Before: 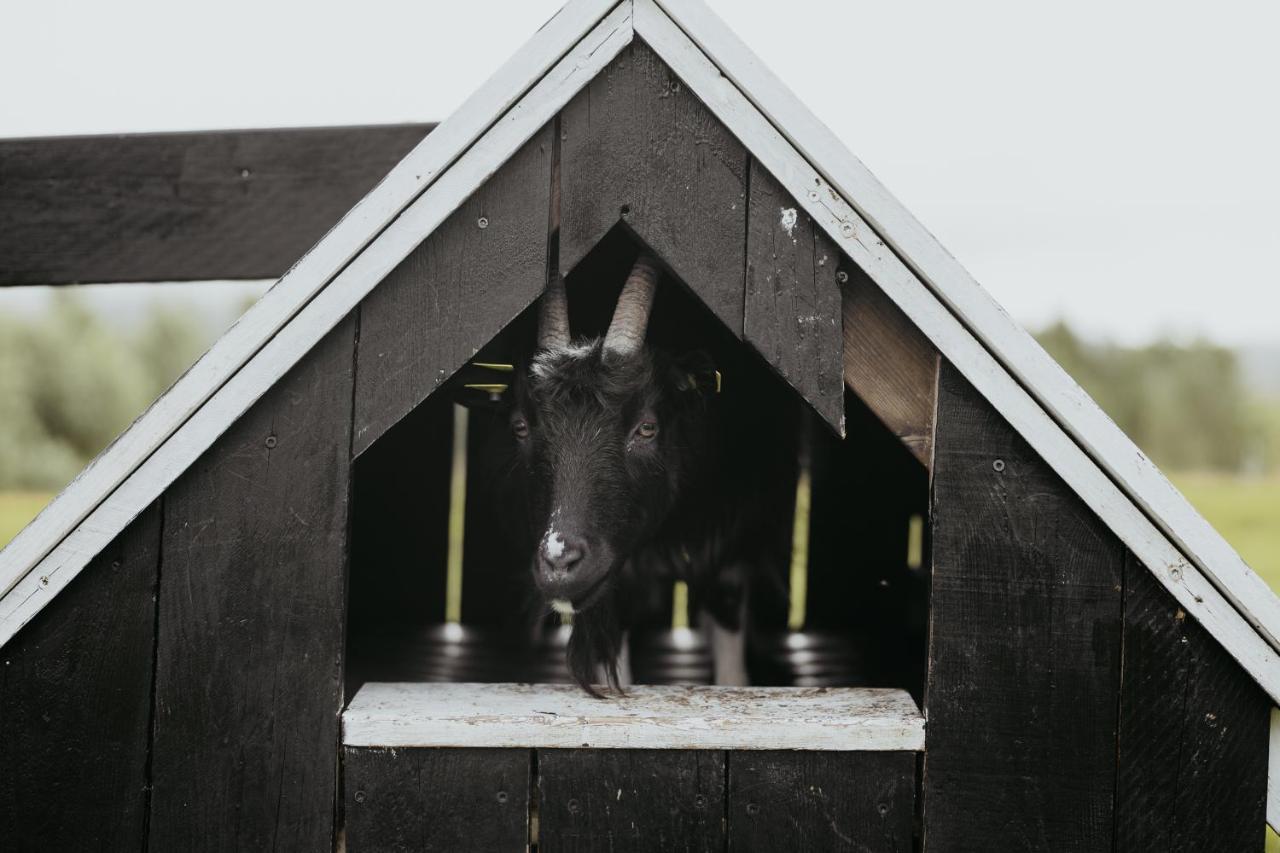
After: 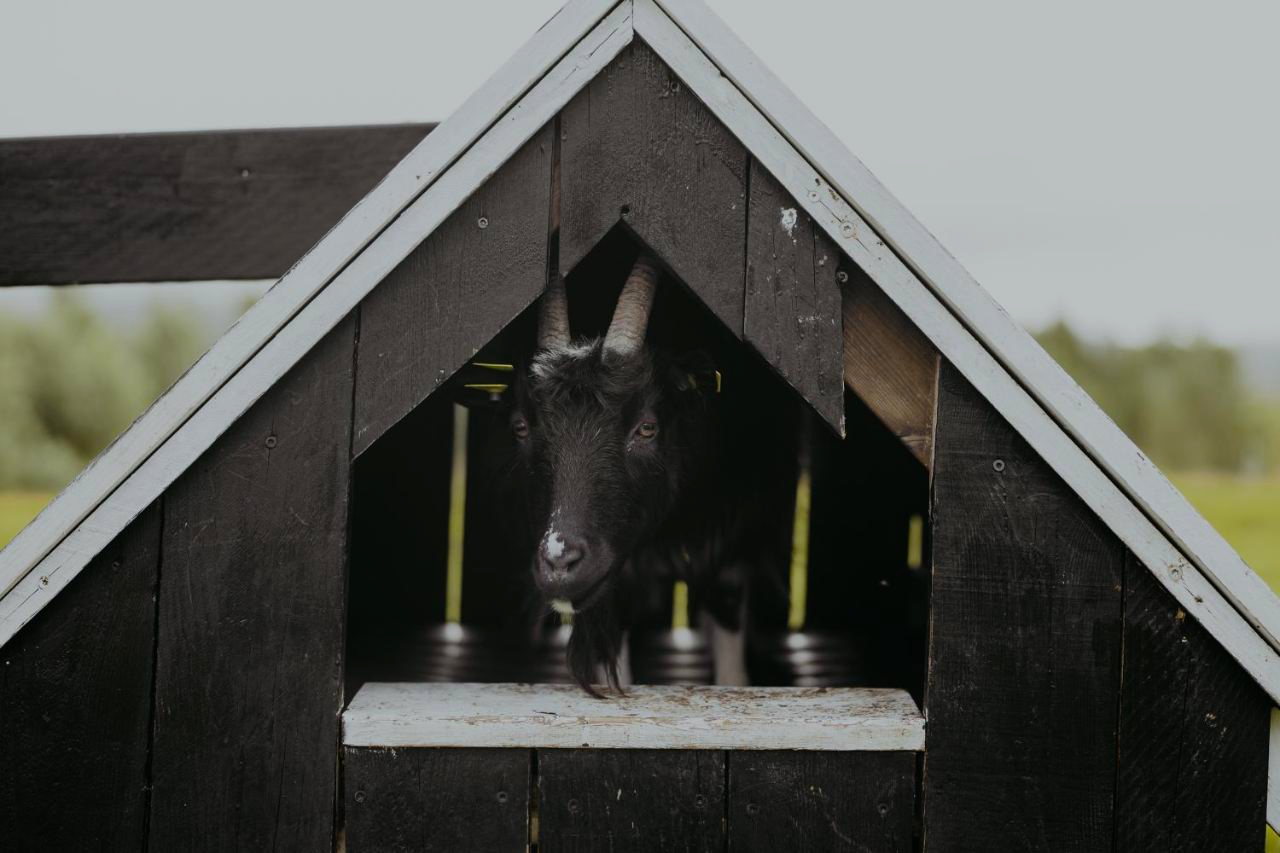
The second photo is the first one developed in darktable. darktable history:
exposure: exposure -0.598 EV, compensate highlight preservation false
color balance rgb: linear chroma grading › global chroma 14.388%, perceptual saturation grading › global saturation 17.696%, global vibrance 11.176%
